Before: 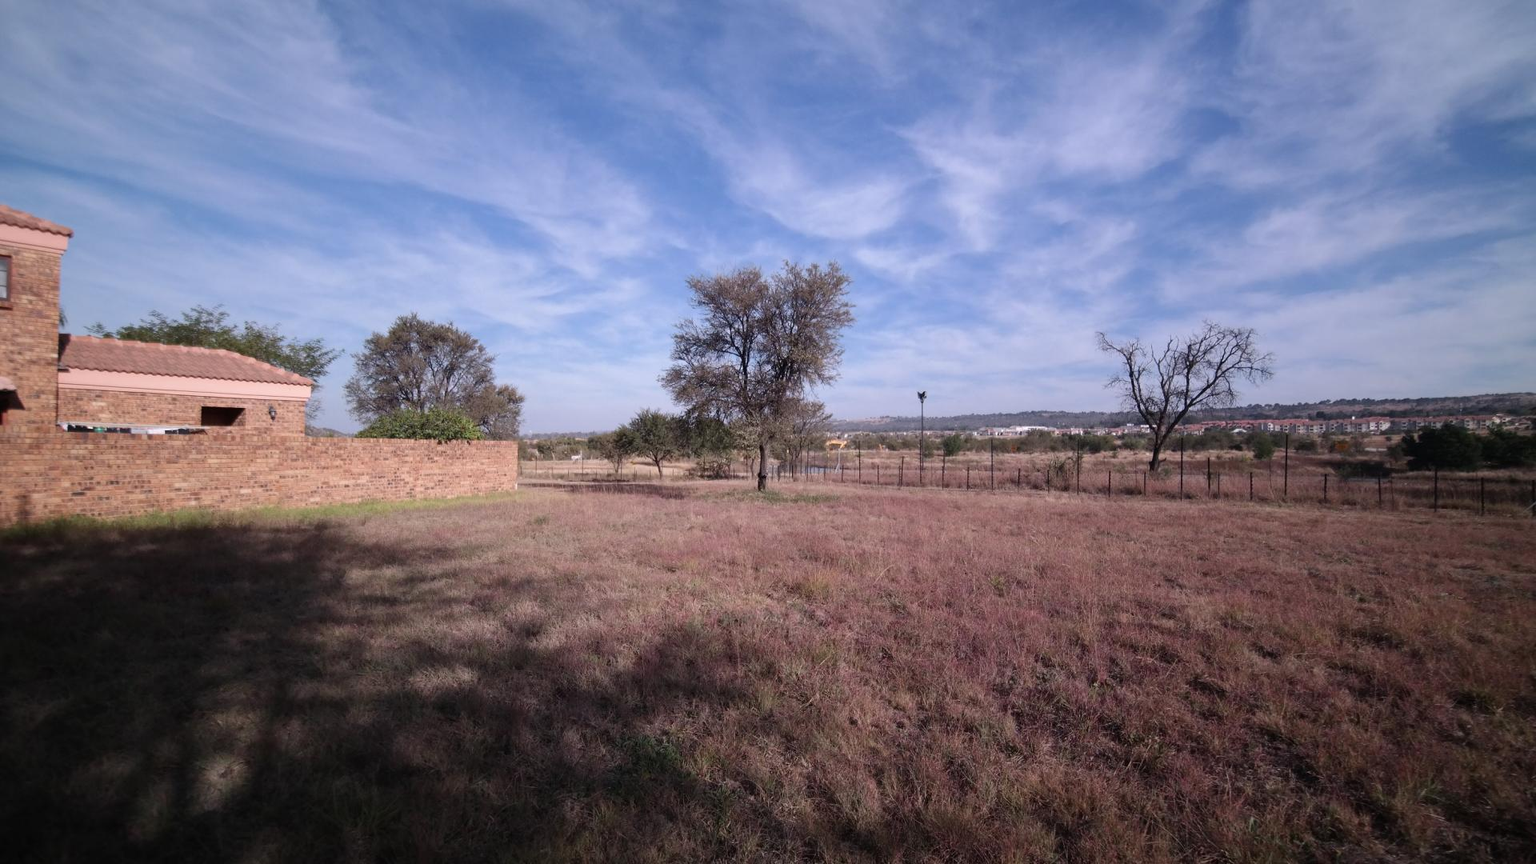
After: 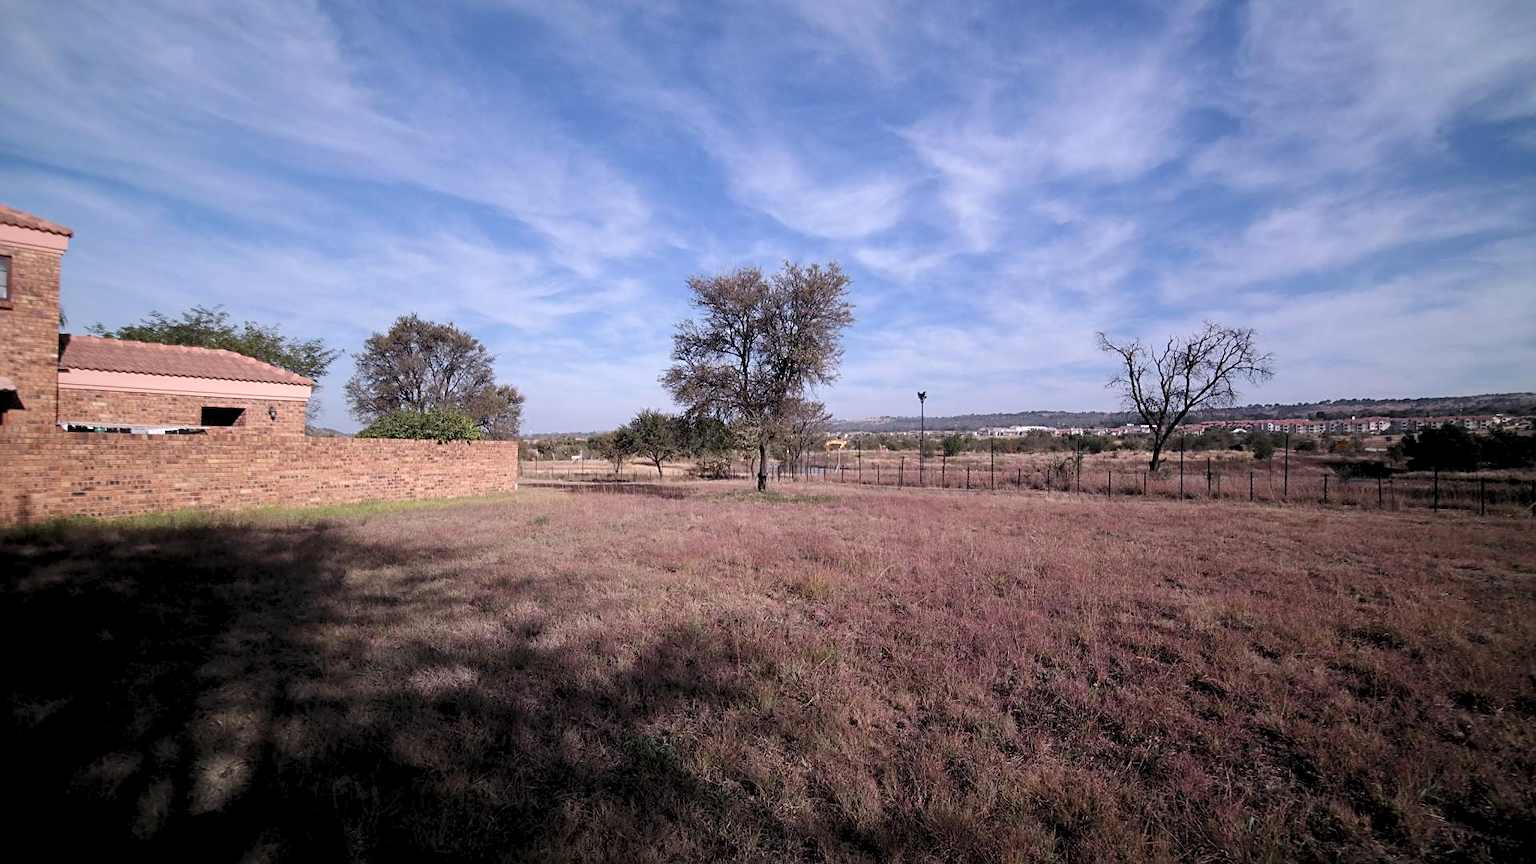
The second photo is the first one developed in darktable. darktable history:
sharpen: on, module defaults
levels: levels [0.073, 0.497, 0.972]
